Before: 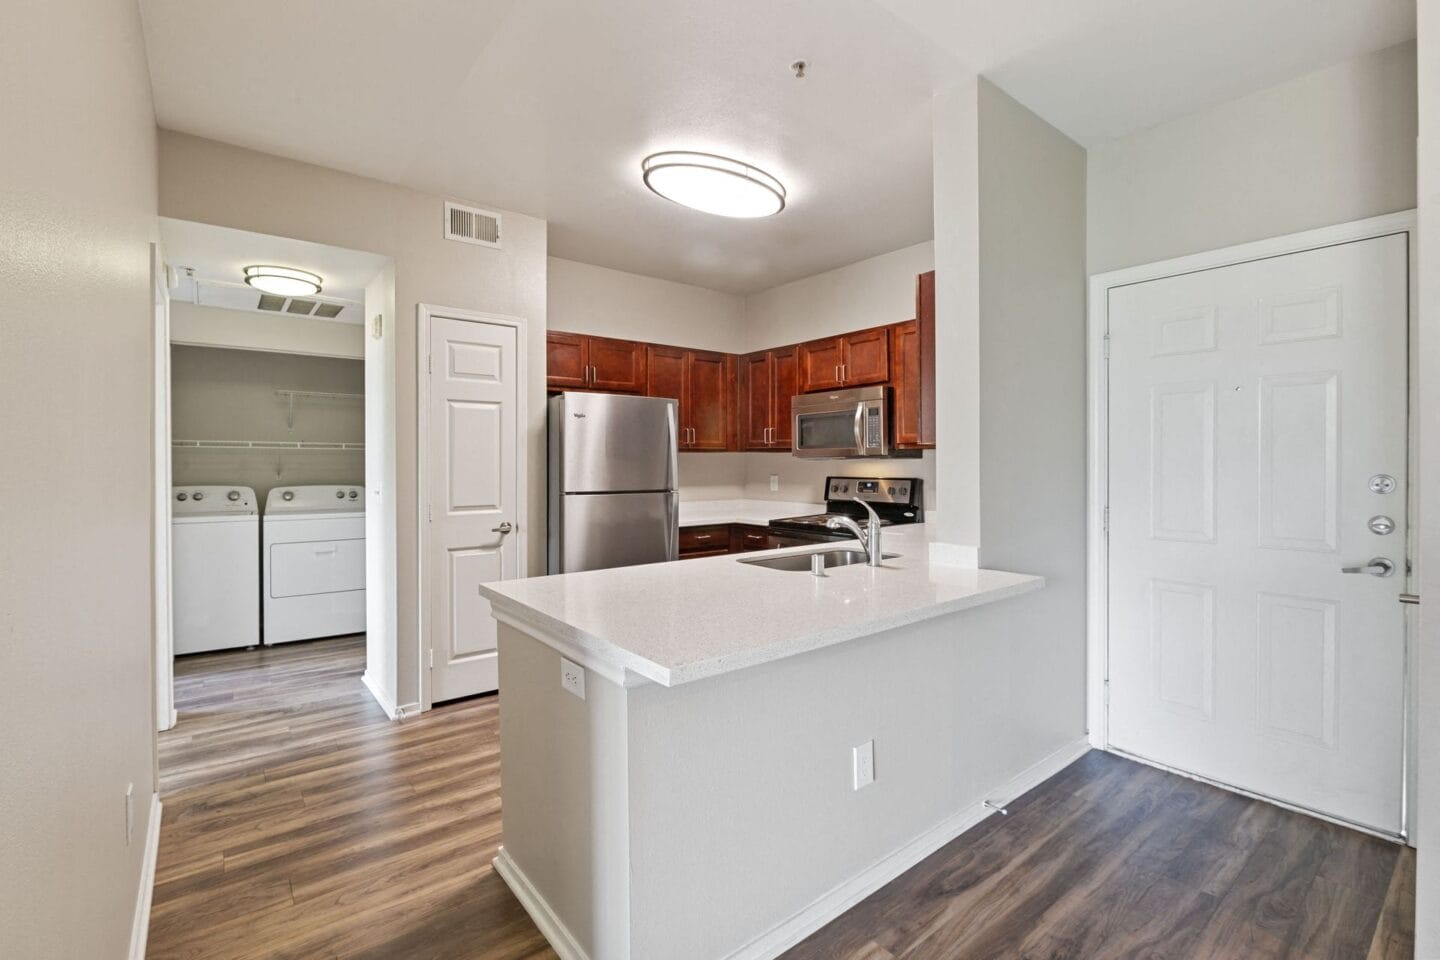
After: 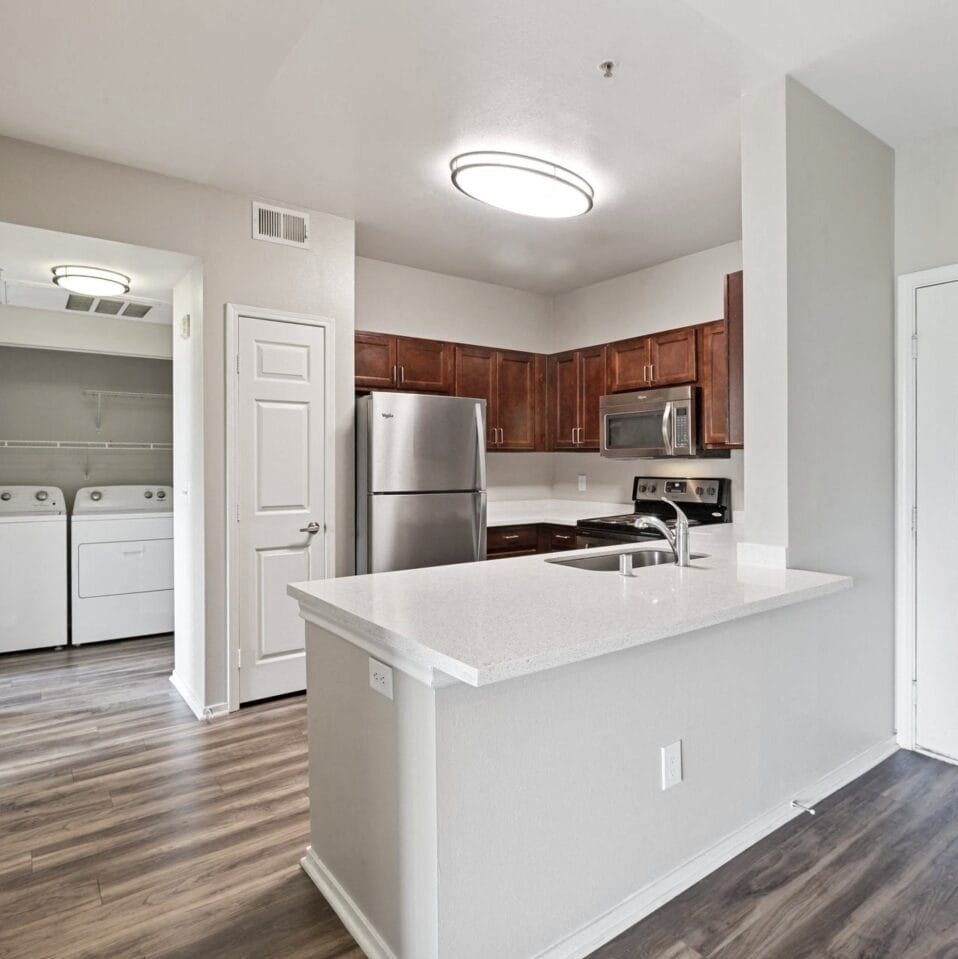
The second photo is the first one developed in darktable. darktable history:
crop and rotate: left 13.365%, right 20.054%
contrast brightness saturation: contrast 0.102, saturation -0.363
